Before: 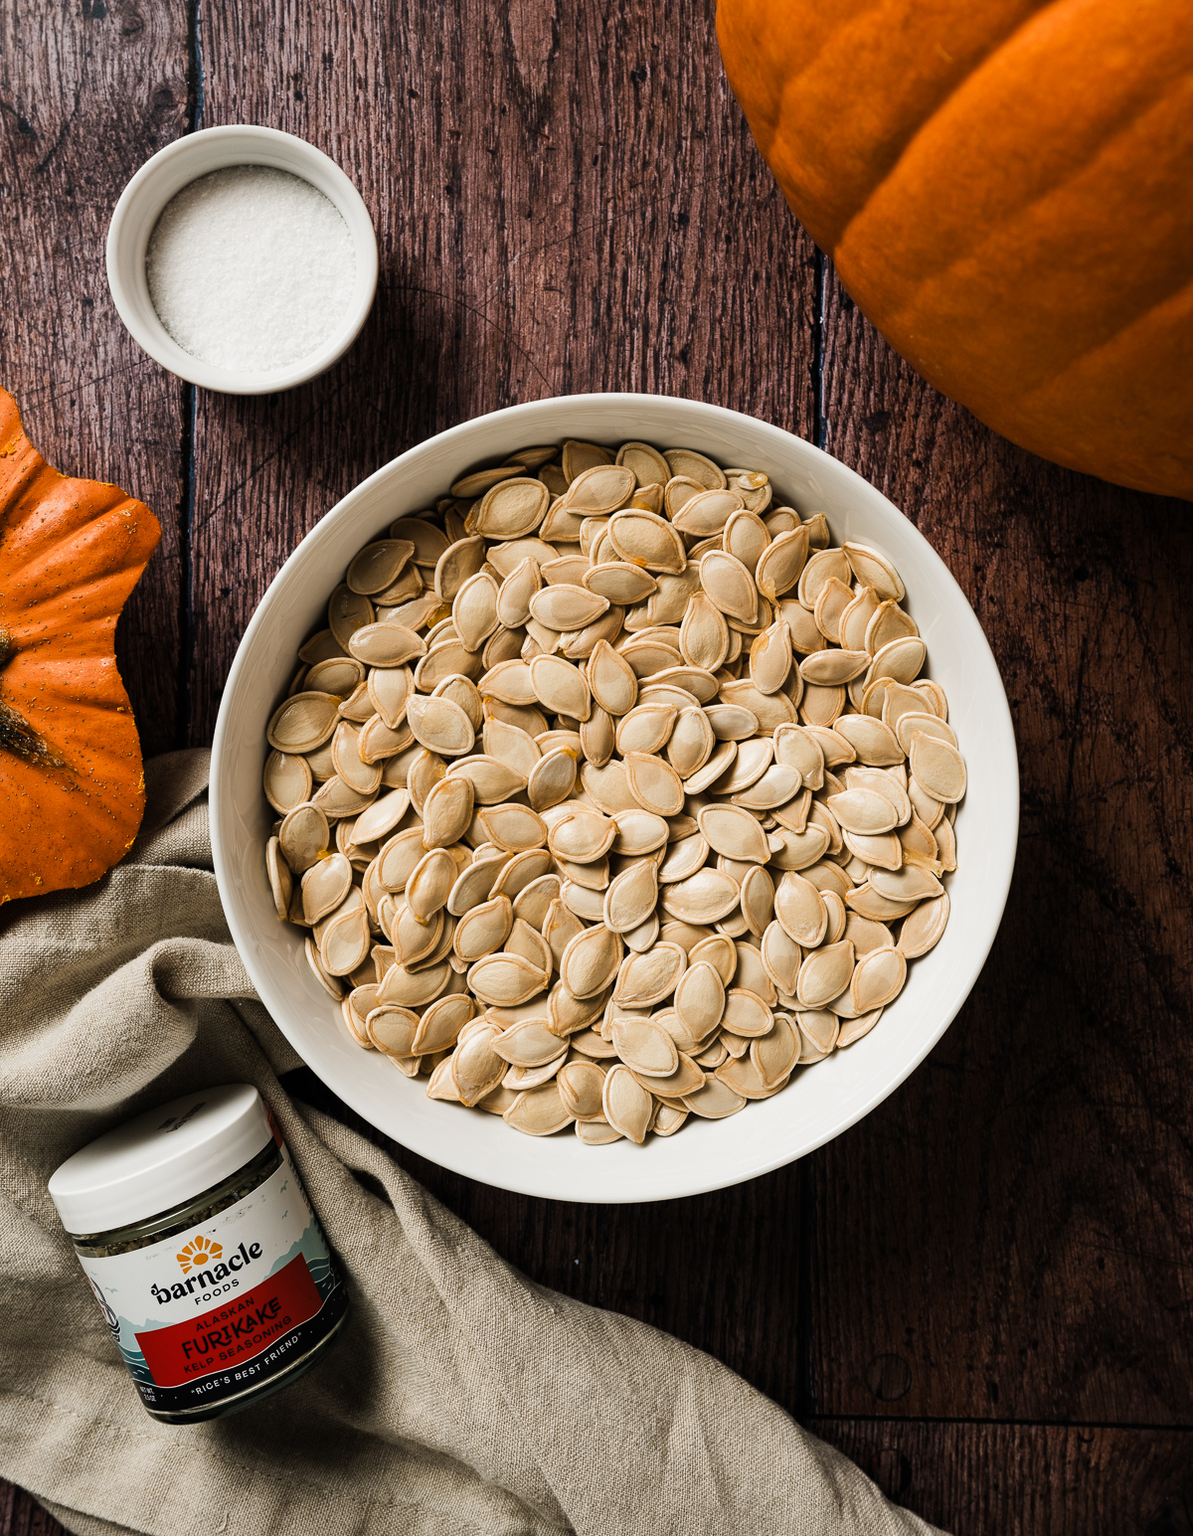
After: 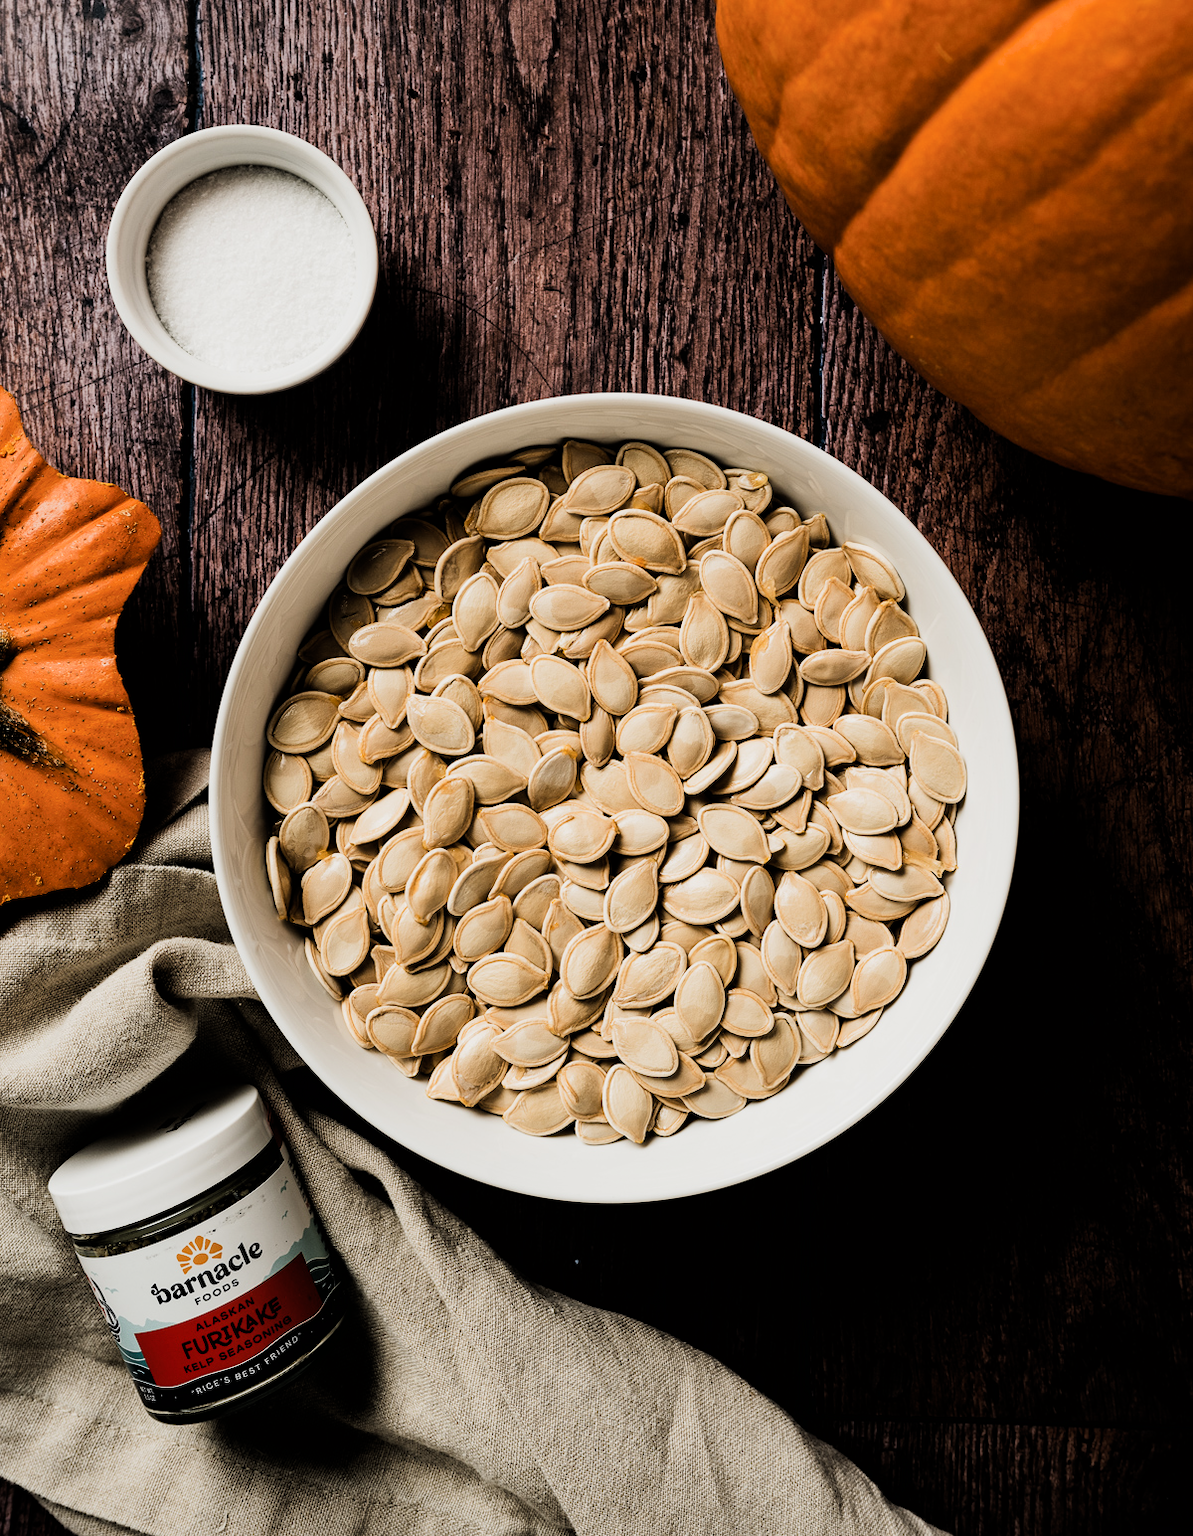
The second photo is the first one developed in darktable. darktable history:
filmic rgb: black relative exposure -16 EV, white relative exposure 6.25 EV, hardness 5.09, contrast 1.357
